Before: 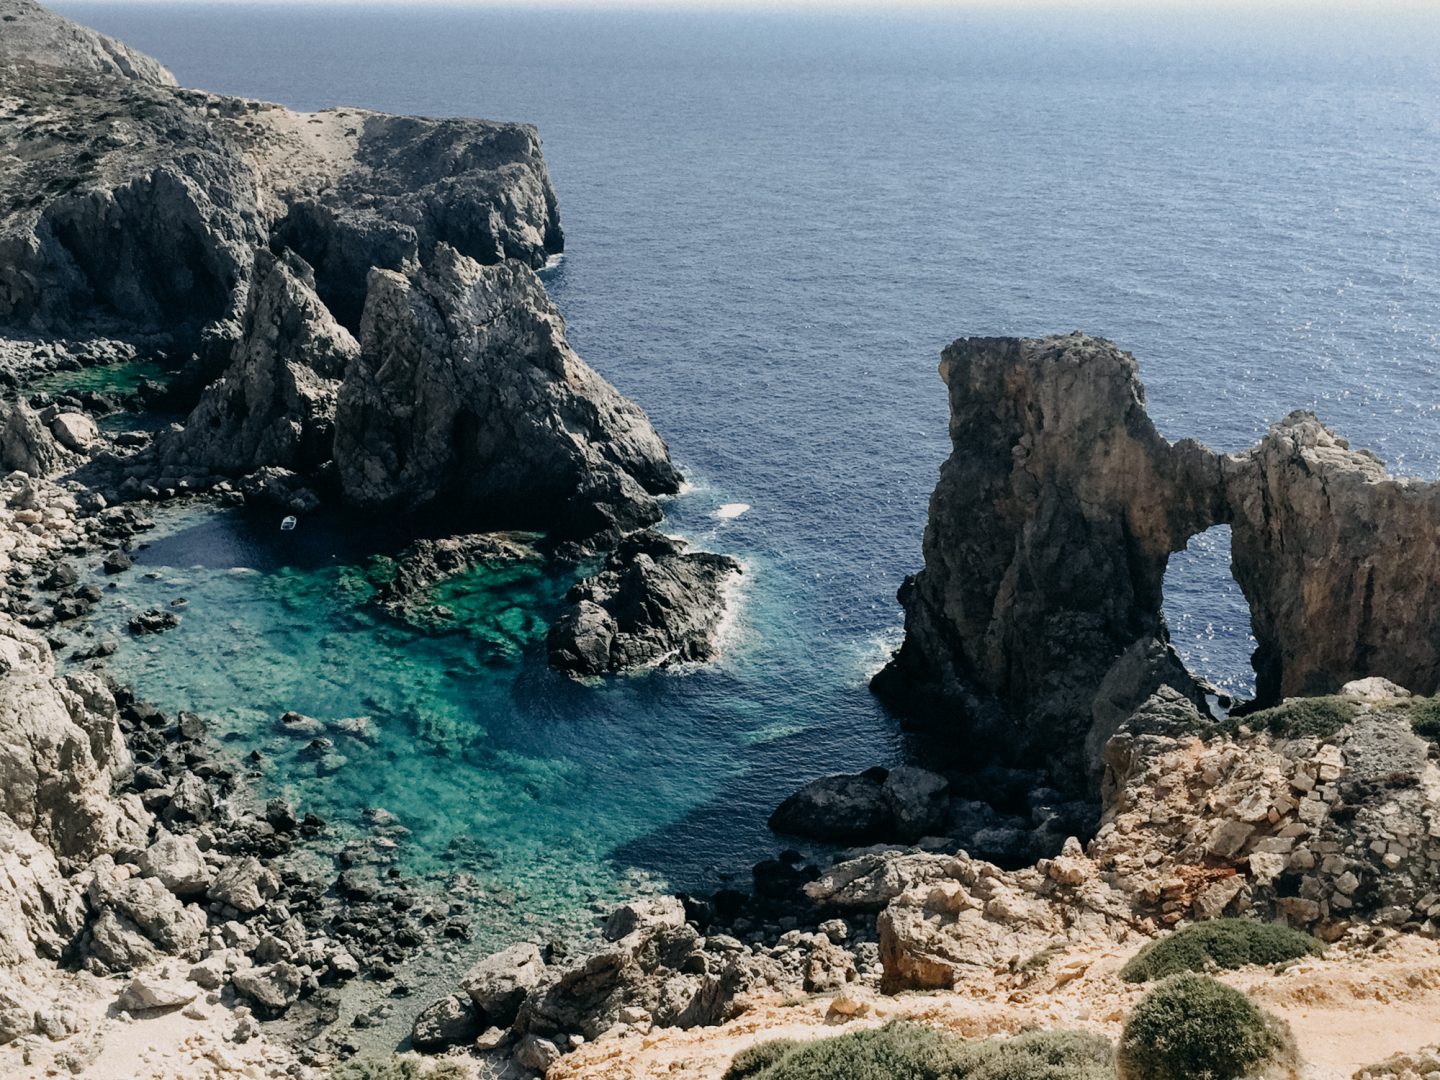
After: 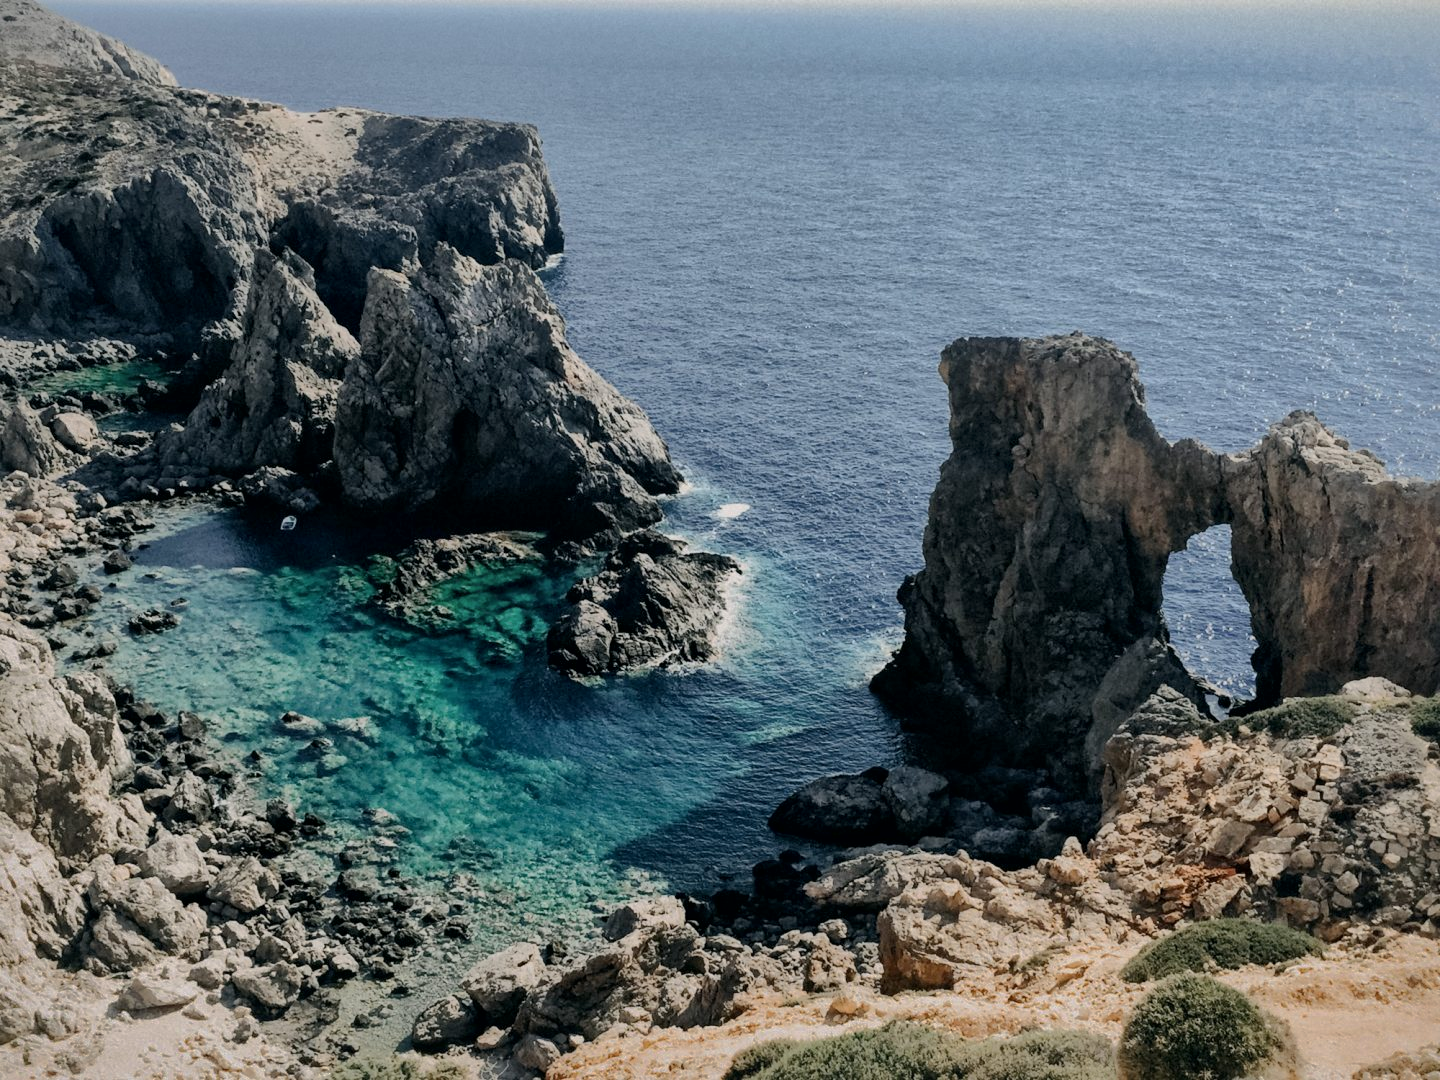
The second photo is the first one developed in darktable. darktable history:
local contrast: mode bilateral grid, contrast 19, coarseness 49, detail 132%, midtone range 0.2
shadows and highlights: shadows 24.77, highlights -69.4
tone equalizer: on, module defaults
